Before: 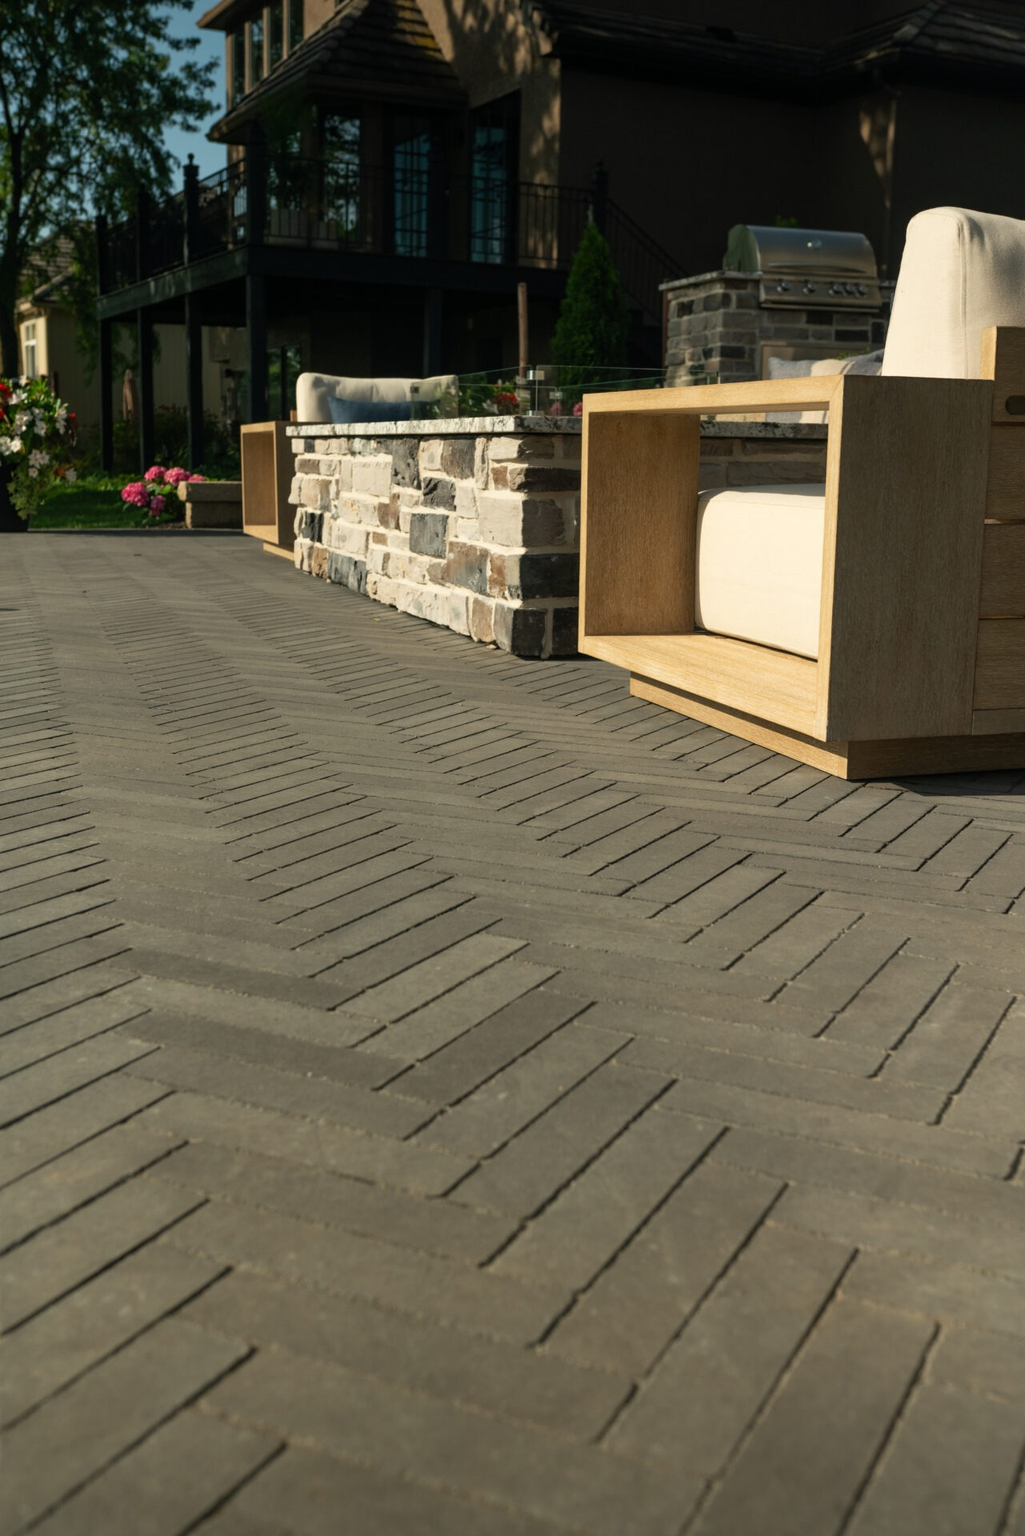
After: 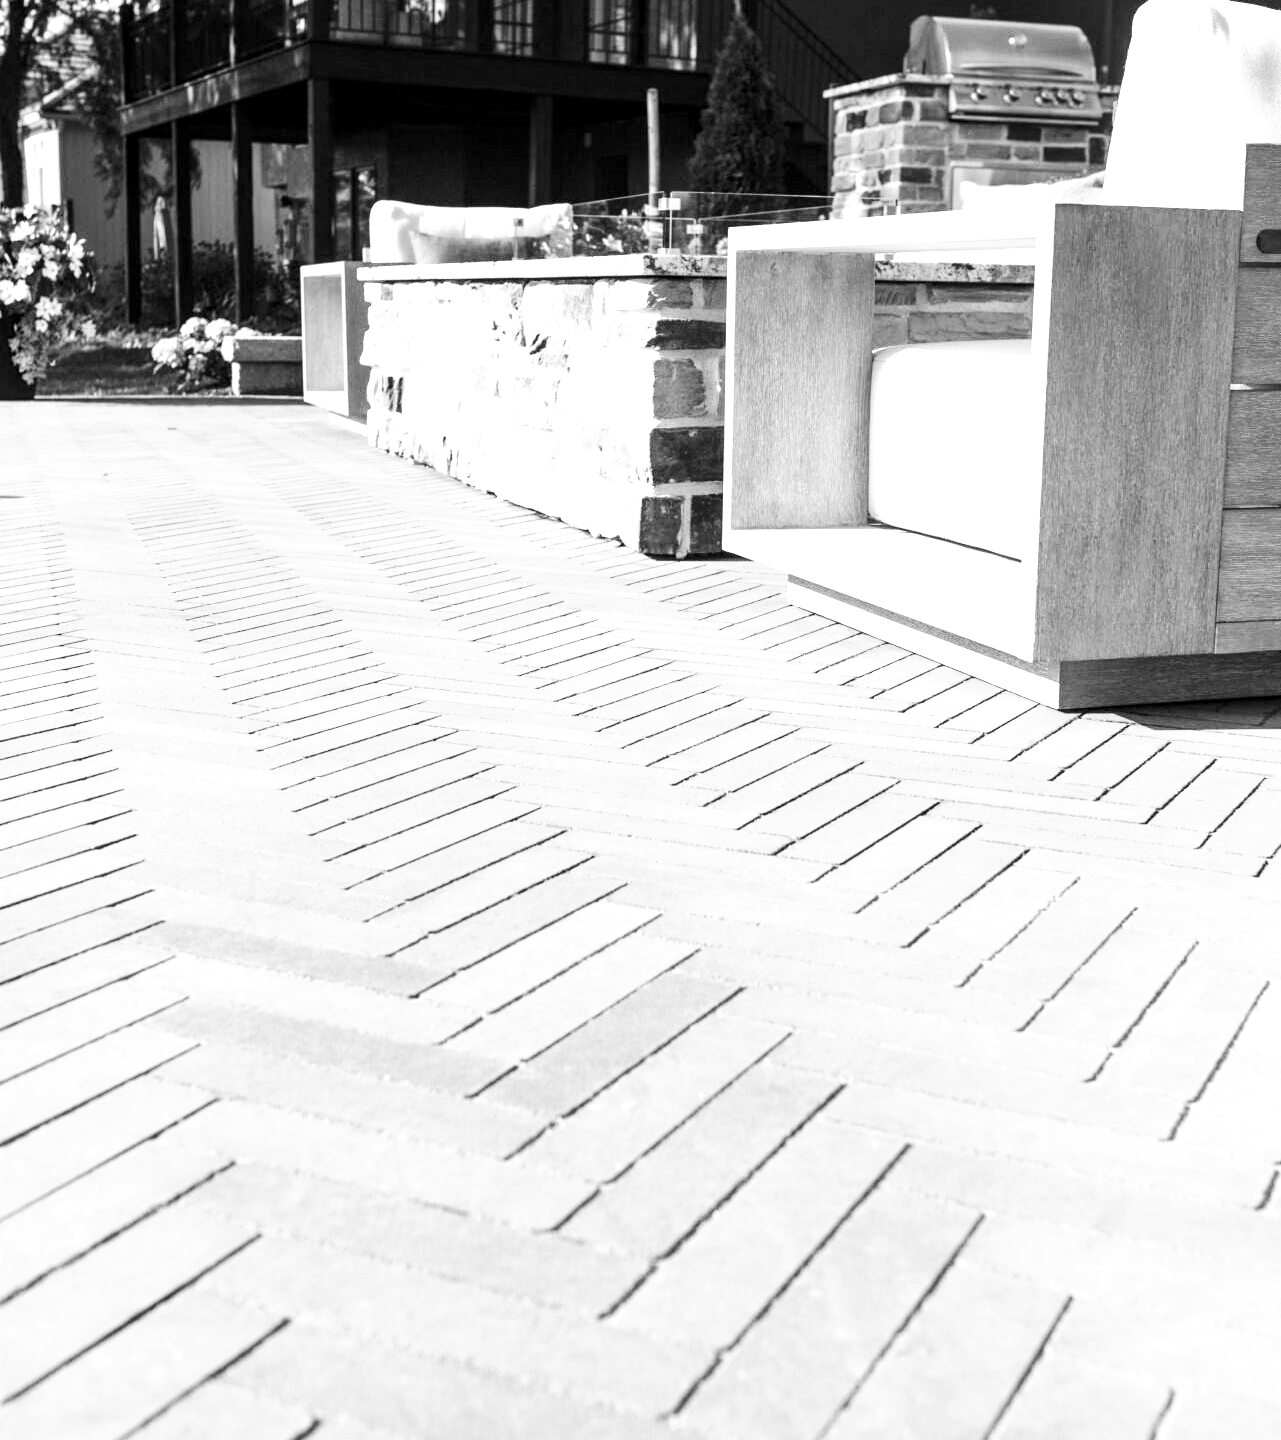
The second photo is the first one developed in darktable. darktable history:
exposure: exposure 2.003 EV, compensate highlight preservation false
color calibration: output gray [0.23, 0.37, 0.4, 0], gray › normalize channels true, illuminant same as pipeline (D50), adaptation XYZ, x 0.346, y 0.359, gamut compression 0
base curve: curves: ch0 [(0, 0) (0.007, 0.004) (0.027, 0.03) (0.046, 0.07) (0.207, 0.54) (0.442, 0.872) (0.673, 0.972) (1, 1)], preserve colors none
local contrast: highlights 100%, shadows 100%, detail 120%, midtone range 0.2
crop: top 13.819%, bottom 11.169%
